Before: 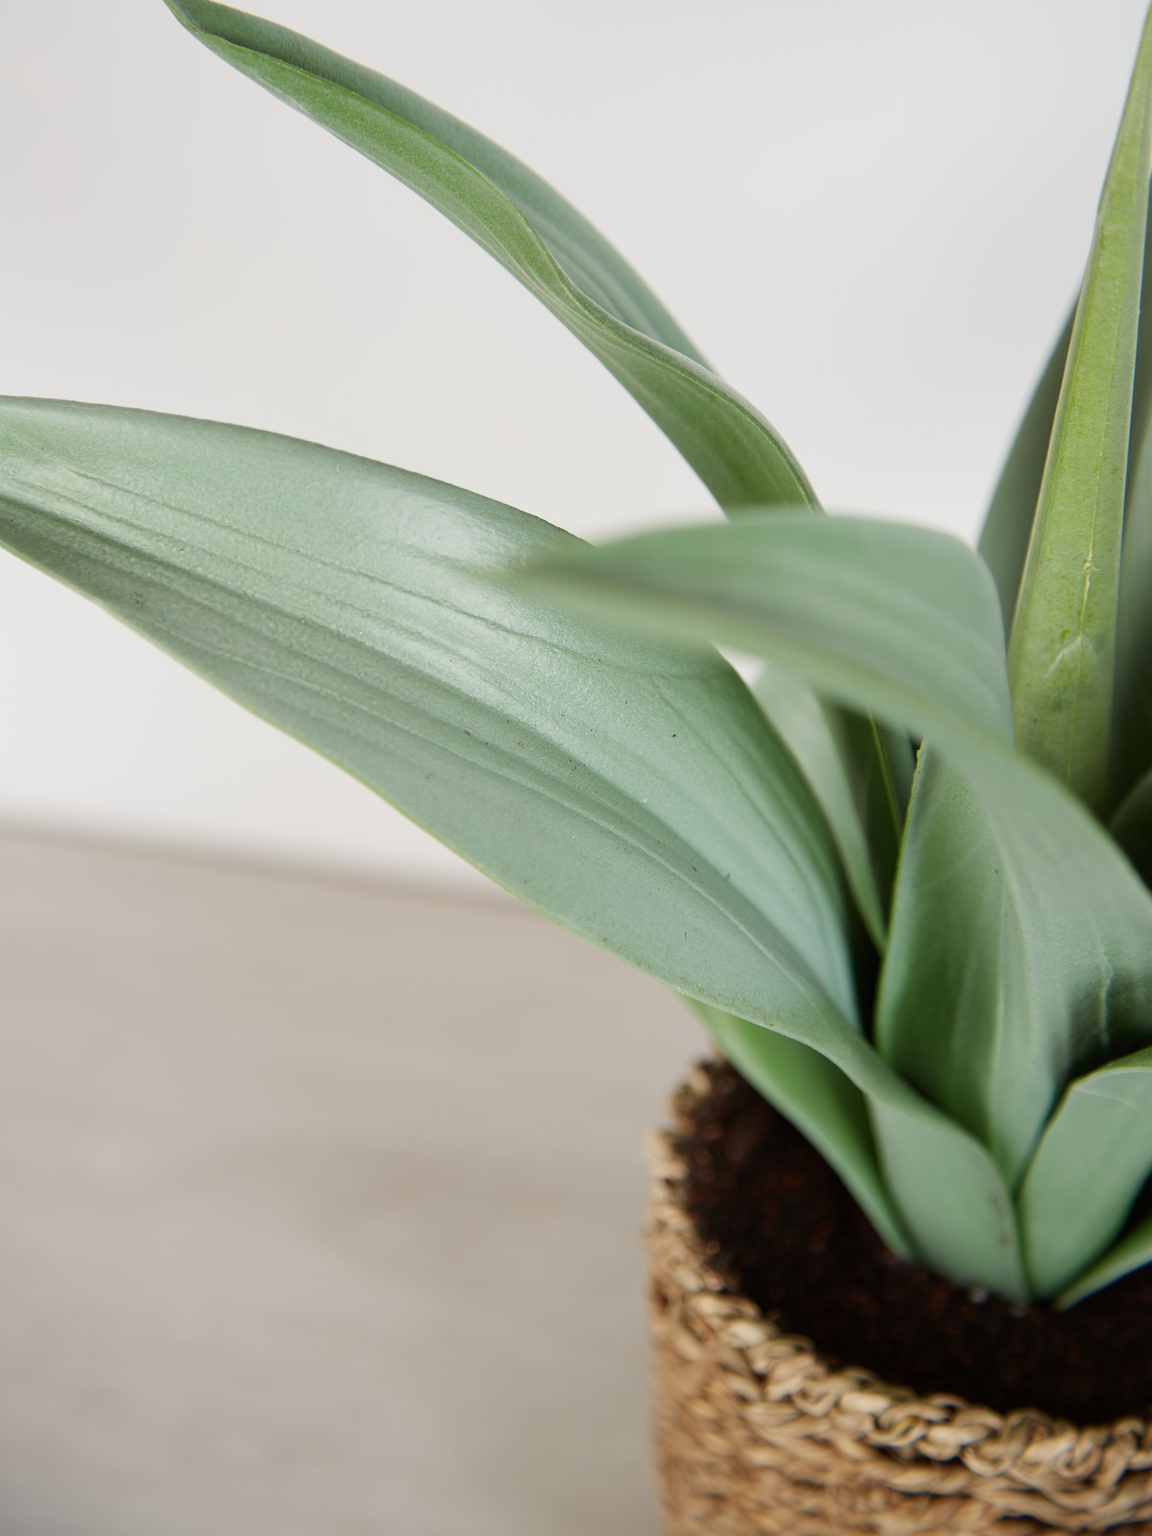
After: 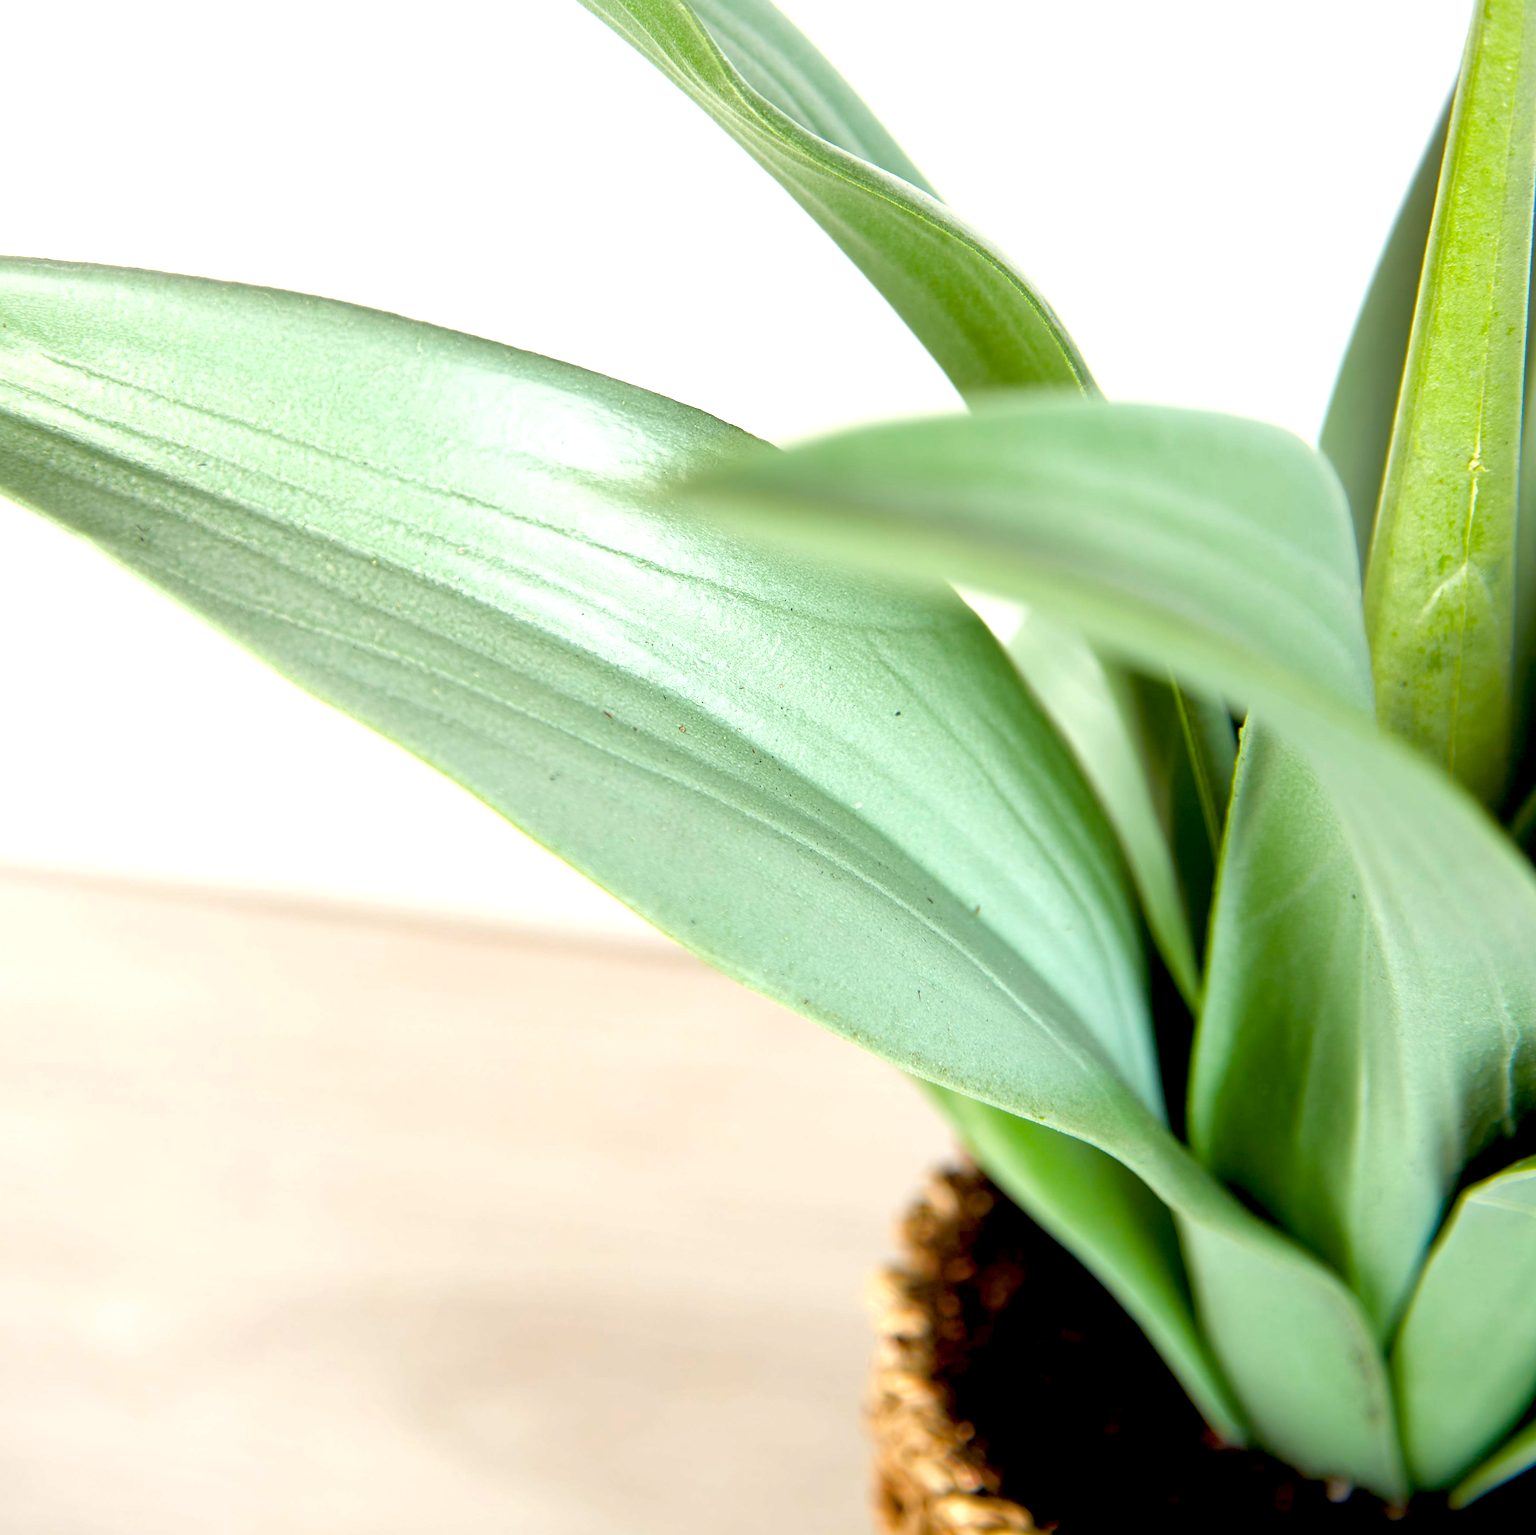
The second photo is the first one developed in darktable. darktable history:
sharpen: amount 0.2
shadows and highlights: shadows 25, white point adjustment -3, highlights -30
rotate and perspective: rotation -1°, crop left 0.011, crop right 0.989, crop top 0.025, crop bottom 0.975
crop and rotate: left 2.991%, top 13.302%, right 1.981%, bottom 12.636%
color balance rgb: perceptual saturation grading › global saturation 20%, global vibrance 20%
tone equalizer: on, module defaults
exposure: black level correction 0.011, exposure 1.088 EV, compensate exposure bias true, compensate highlight preservation false
